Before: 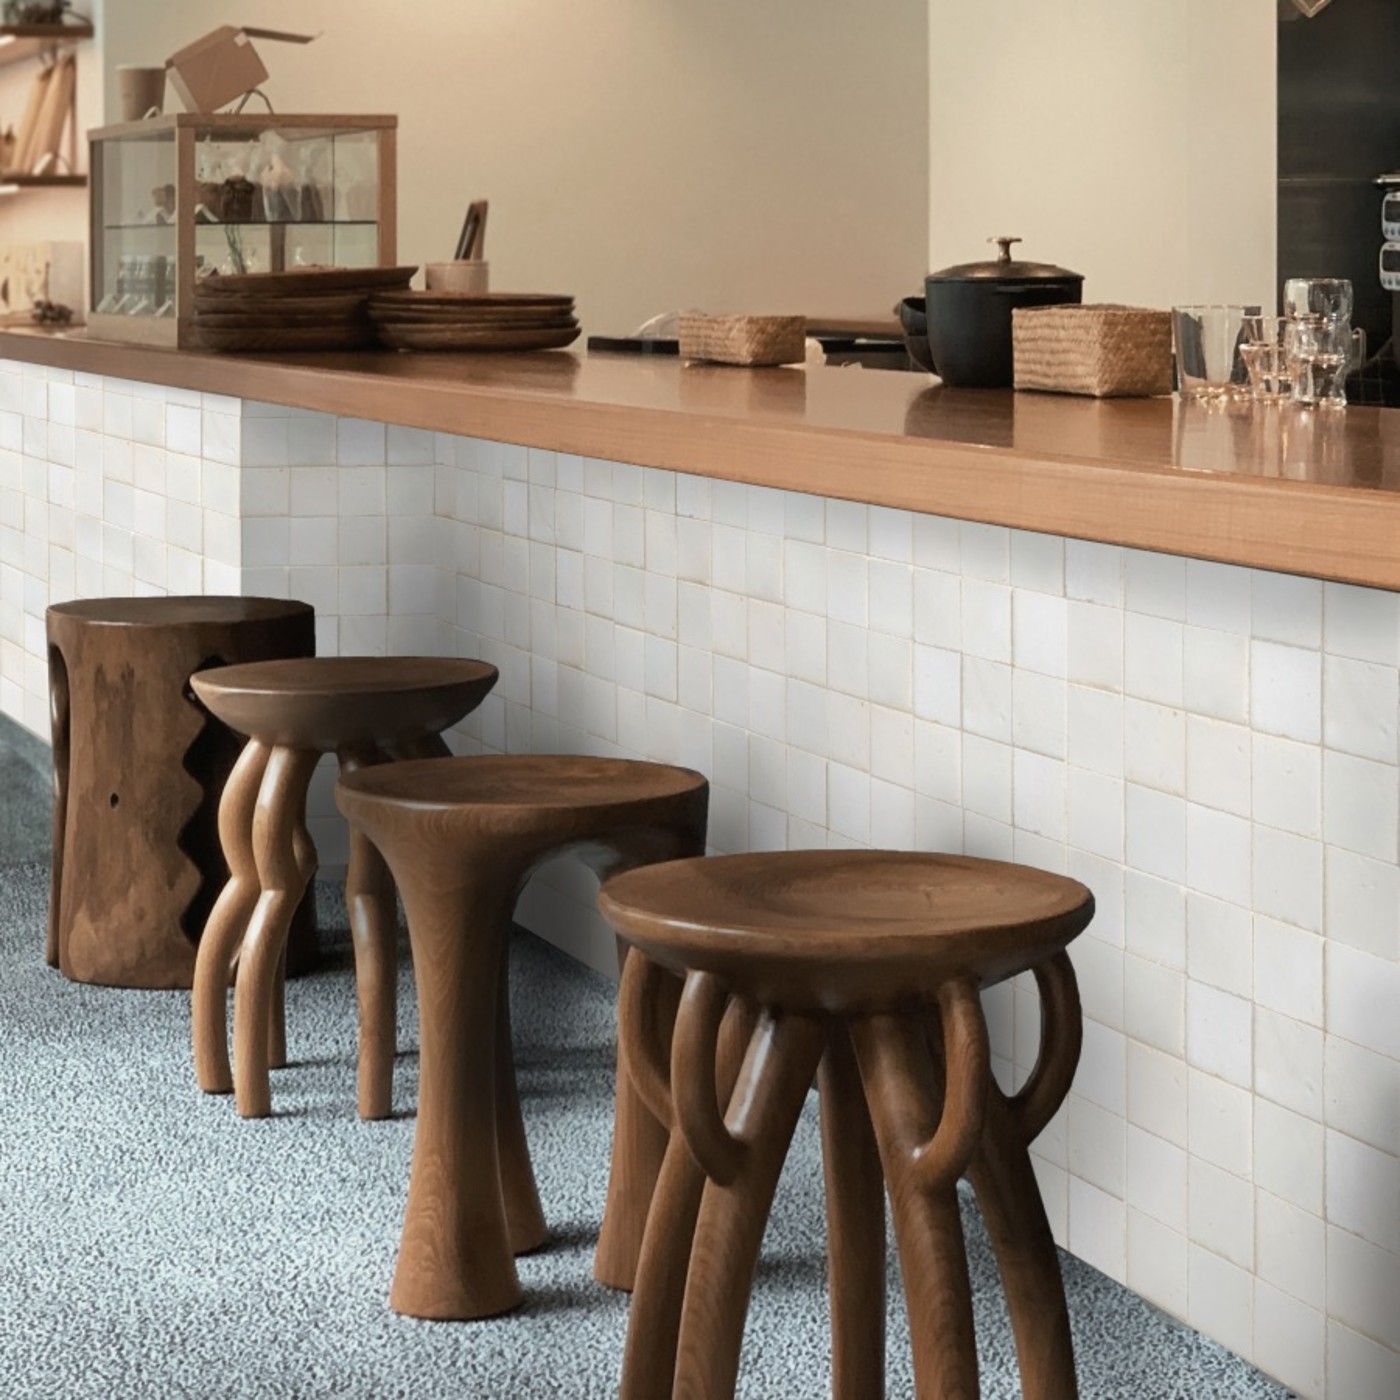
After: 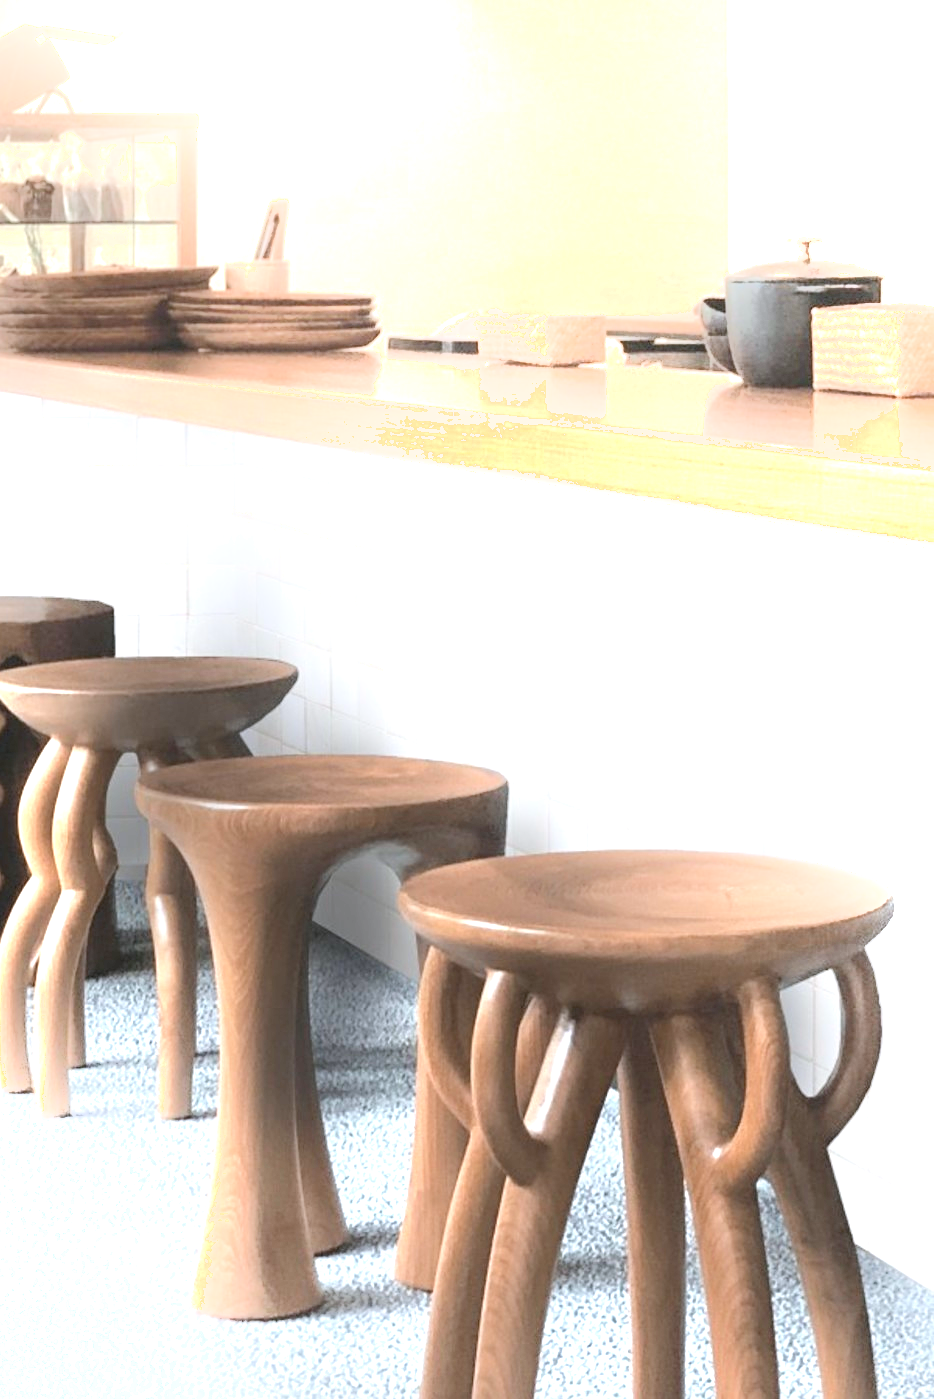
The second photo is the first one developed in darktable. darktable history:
crop and rotate: left 14.425%, right 18.809%
tone equalizer: edges refinement/feathering 500, mask exposure compensation -1.57 EV, preserve details no
sharpen: amount 0.215
exposure: exposure 2.035 EV, compensate exposure bias true, compensate highlight preservation false
contrast brightness saturation: contrast -0.147, brightness 0.044, saturation -0.121
shadows and highlights: shadows -25.26, highlights 51.29, soften with gaussian
color correction: highlights a* -0.111, highlights b* -5.49, shadows a* -0.147, shadows b* -0.121
